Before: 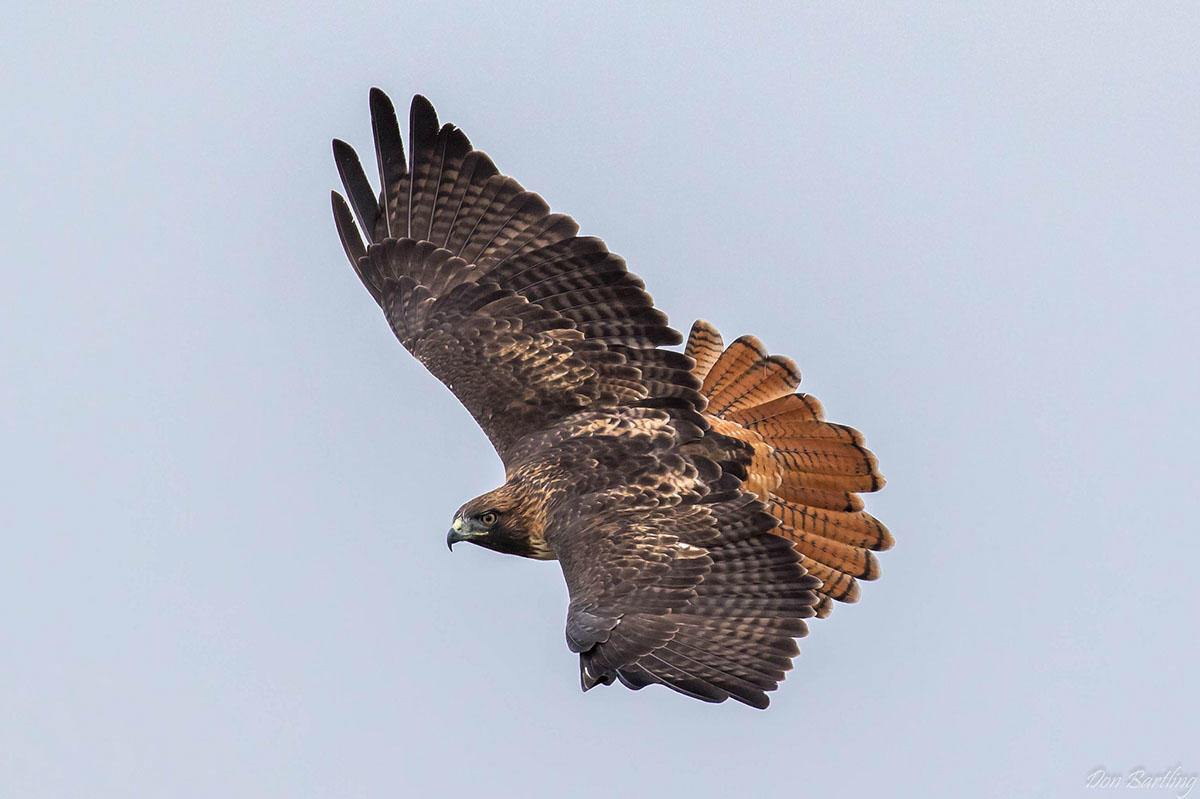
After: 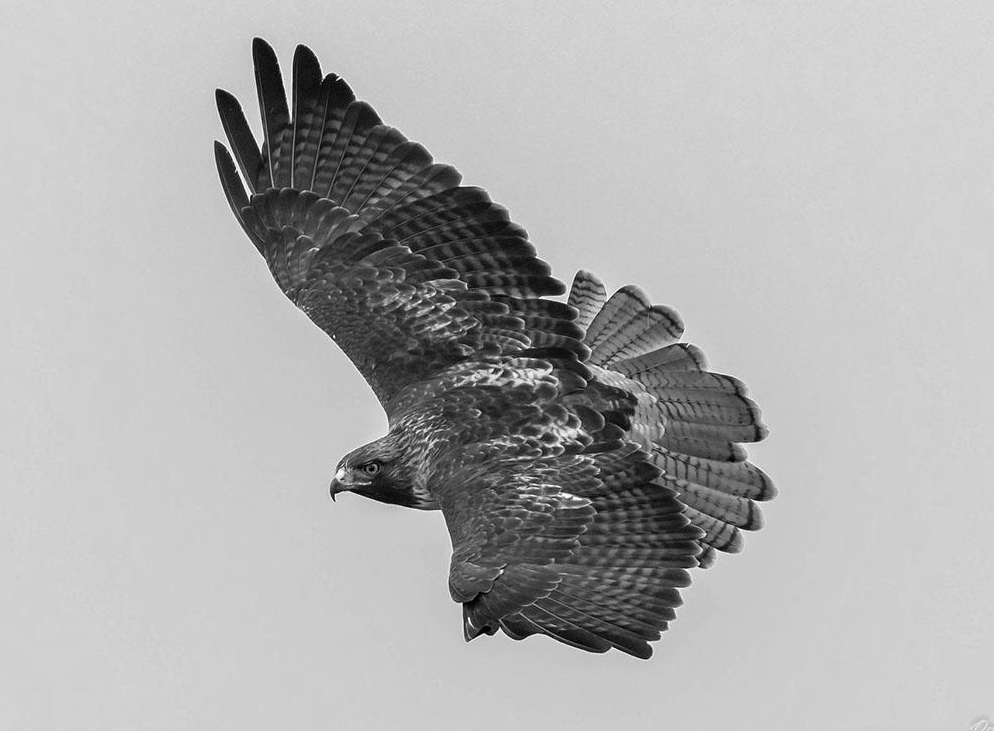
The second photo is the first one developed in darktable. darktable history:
crop: left 9.807%, top 6.259%, right 7.334%, bottom 2.177%
contrast brightness saturation: contrast 0.01, saturation -0.05
color correction: highlights a* -4.73, highlights b* 5.06, saturation 0.97
monochrome: a 32, b 64, size 2.3, highlights 1
